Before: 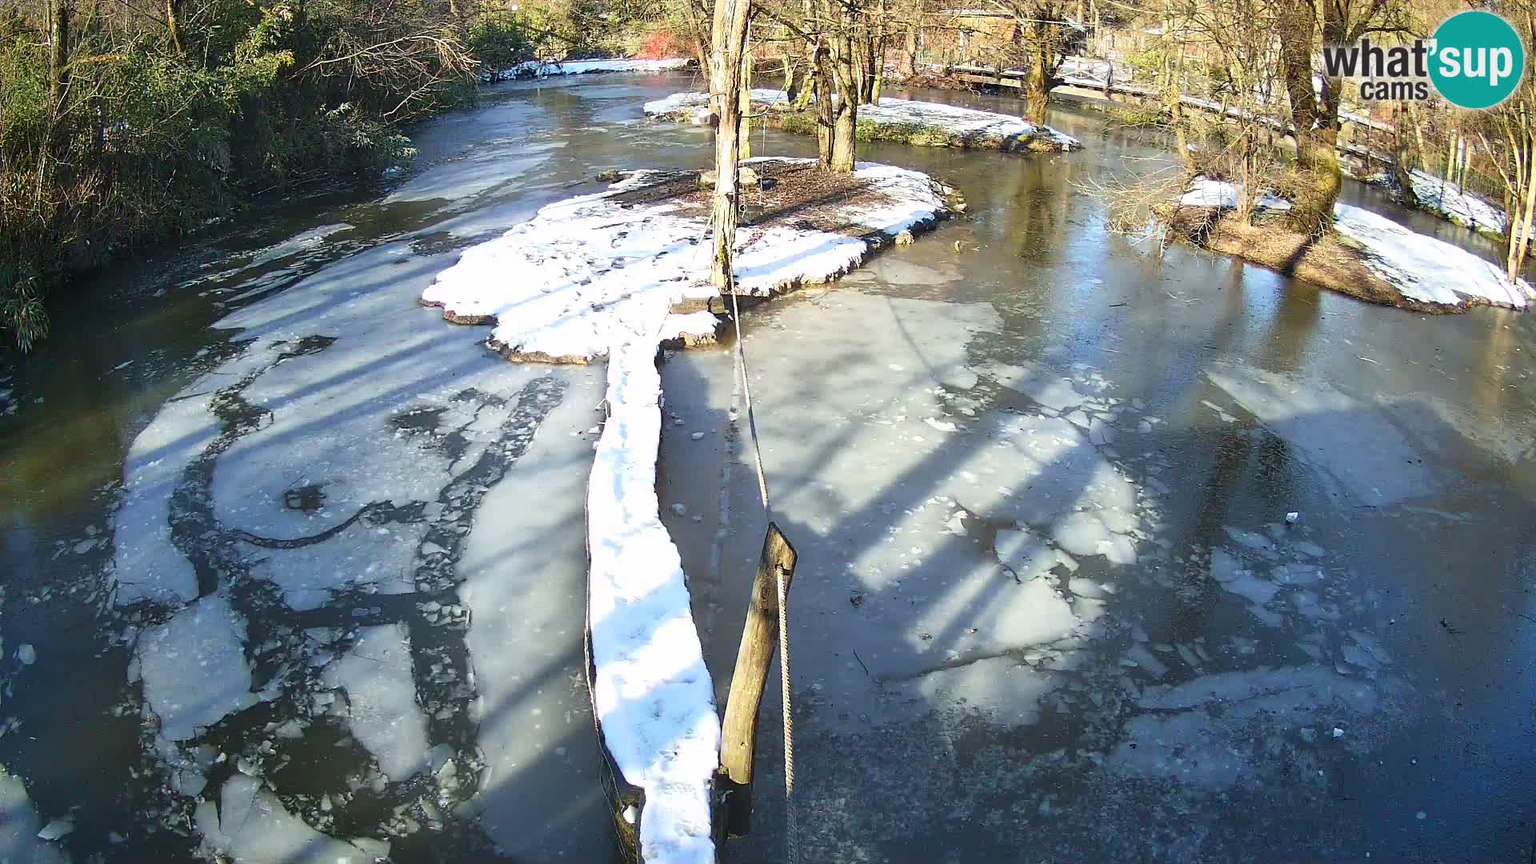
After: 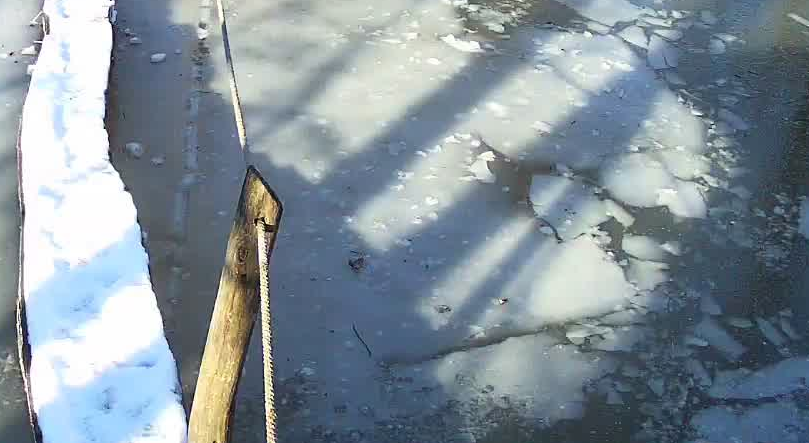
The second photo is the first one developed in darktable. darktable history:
crop: left 37.221%, top 45.169%, right 20.63%, bottom 13.777%
color balance rgb: on, module defaults
